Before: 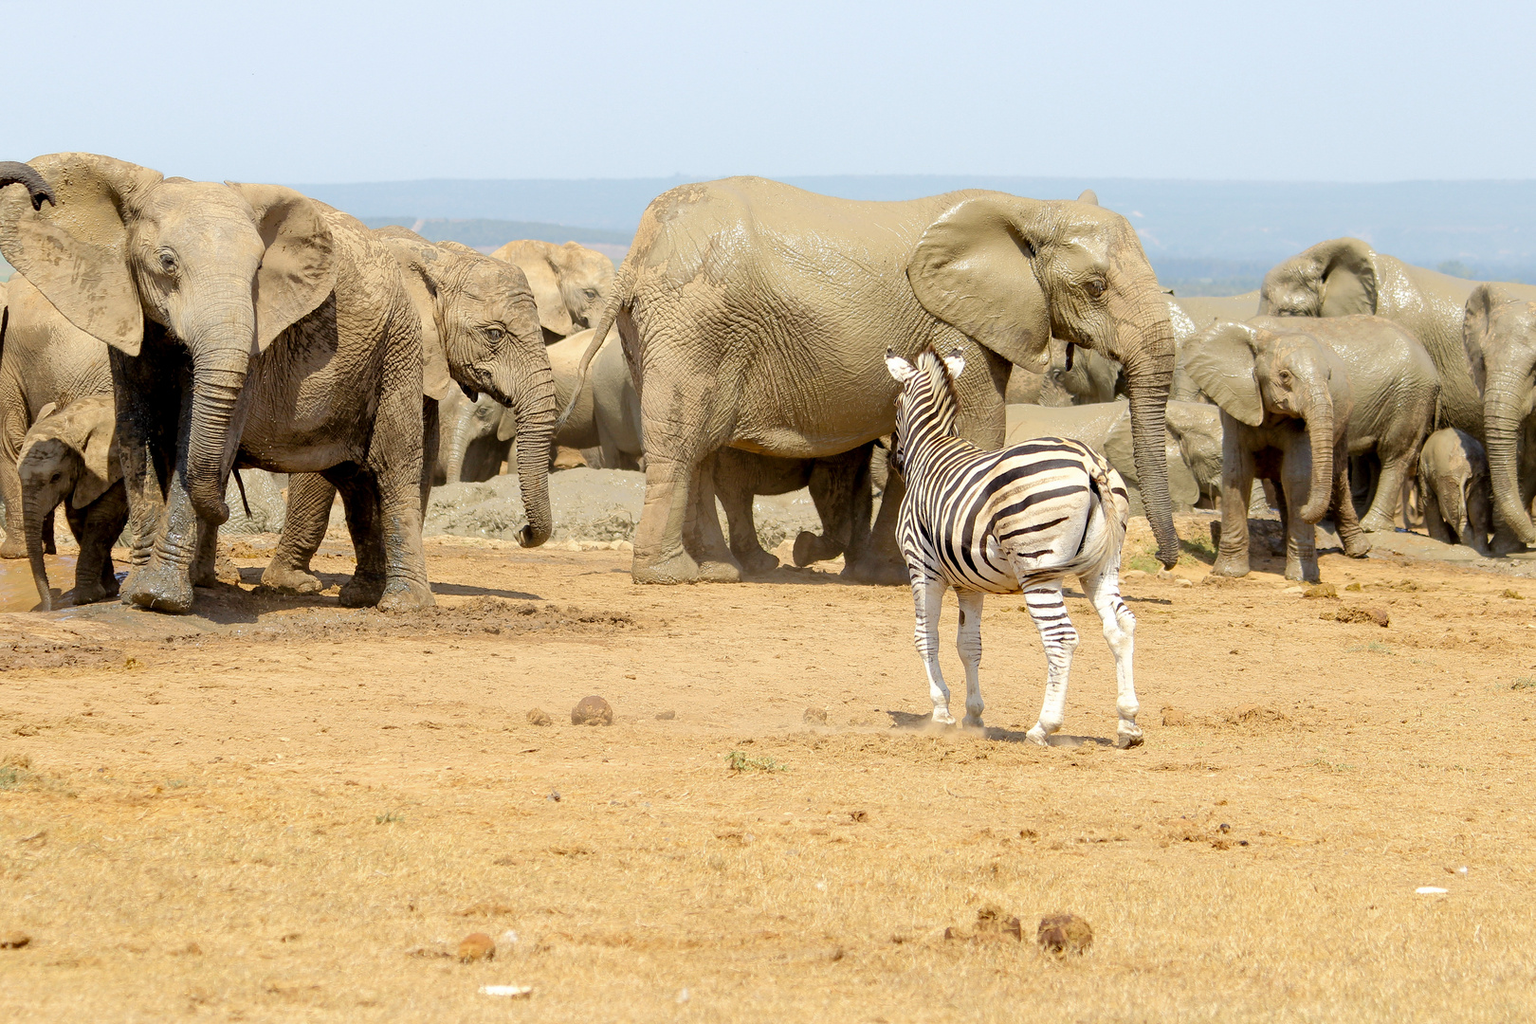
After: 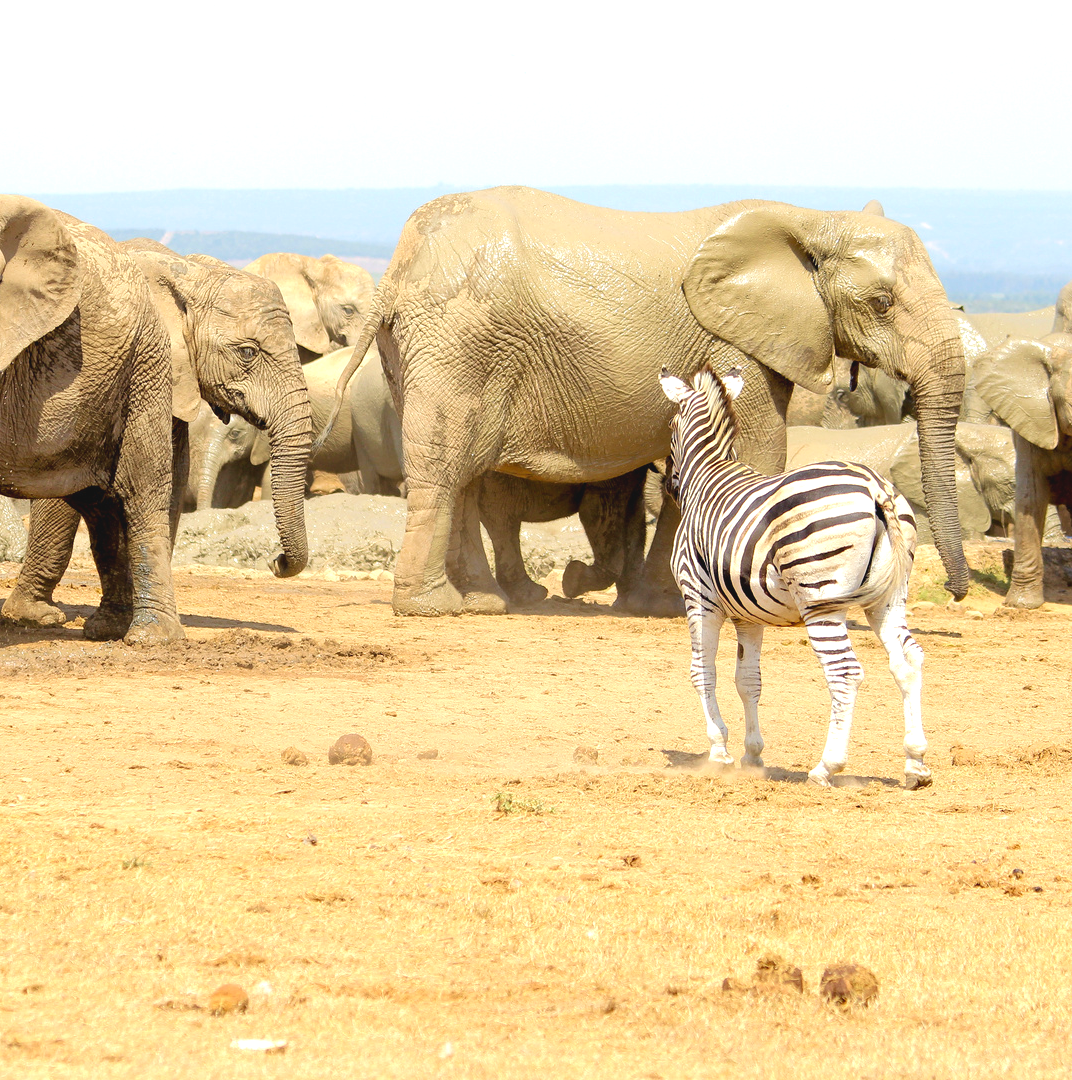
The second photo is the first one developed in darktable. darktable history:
velvia: strength 15.07%
exposure: exposure 0.668 EV, compensate exposure bias true, compensate highlight preservation false
crop: left 16.935%, right 16.849%
contrast brightness saturation: contrast -0.11
tone equalizer: edges refinement/feathering 500, mask exposure compensation -1.57 EV, preserve details no
